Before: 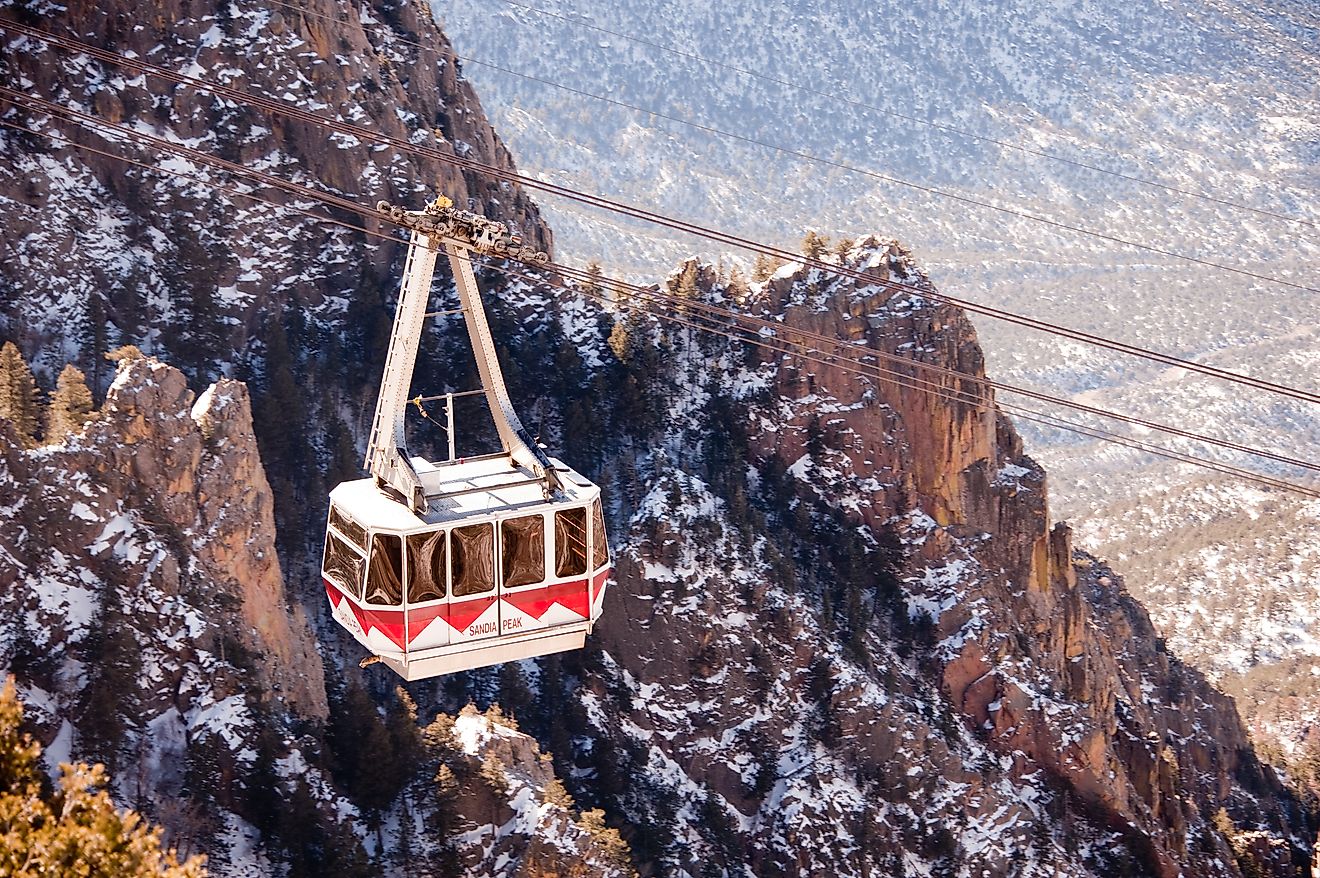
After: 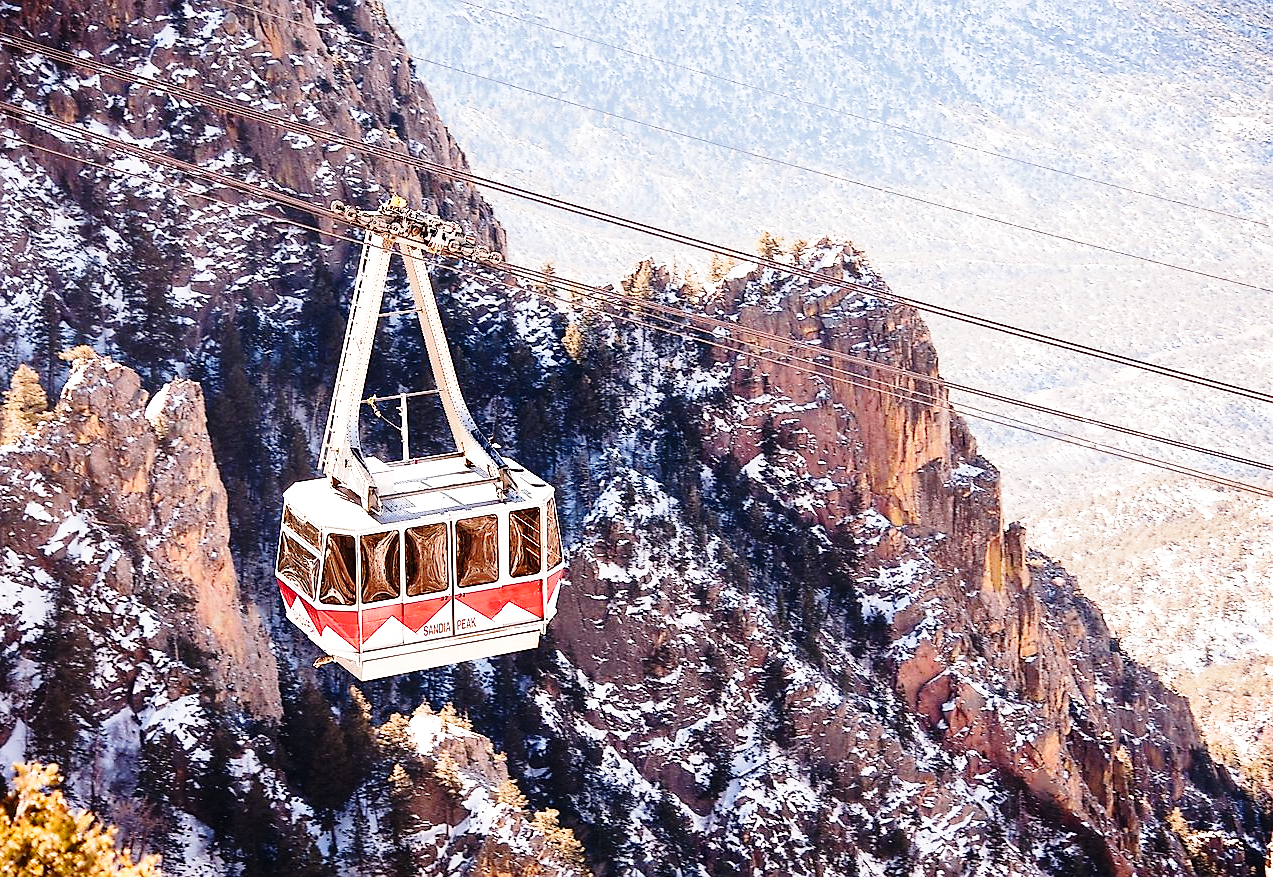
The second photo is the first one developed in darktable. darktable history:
crop and rotate: left 3.487%
base curve: curves: ch0 [(0, 0) (0.028, 0.03) (0.121, 0.232) (0.46, 0.748) (0.859, 0.968) (1, 1)], preserve colors none
sharpen: radius 0.993
exposure: exposure 0.236 EV, compensate exposure bias true, compensate highlight preservation false
